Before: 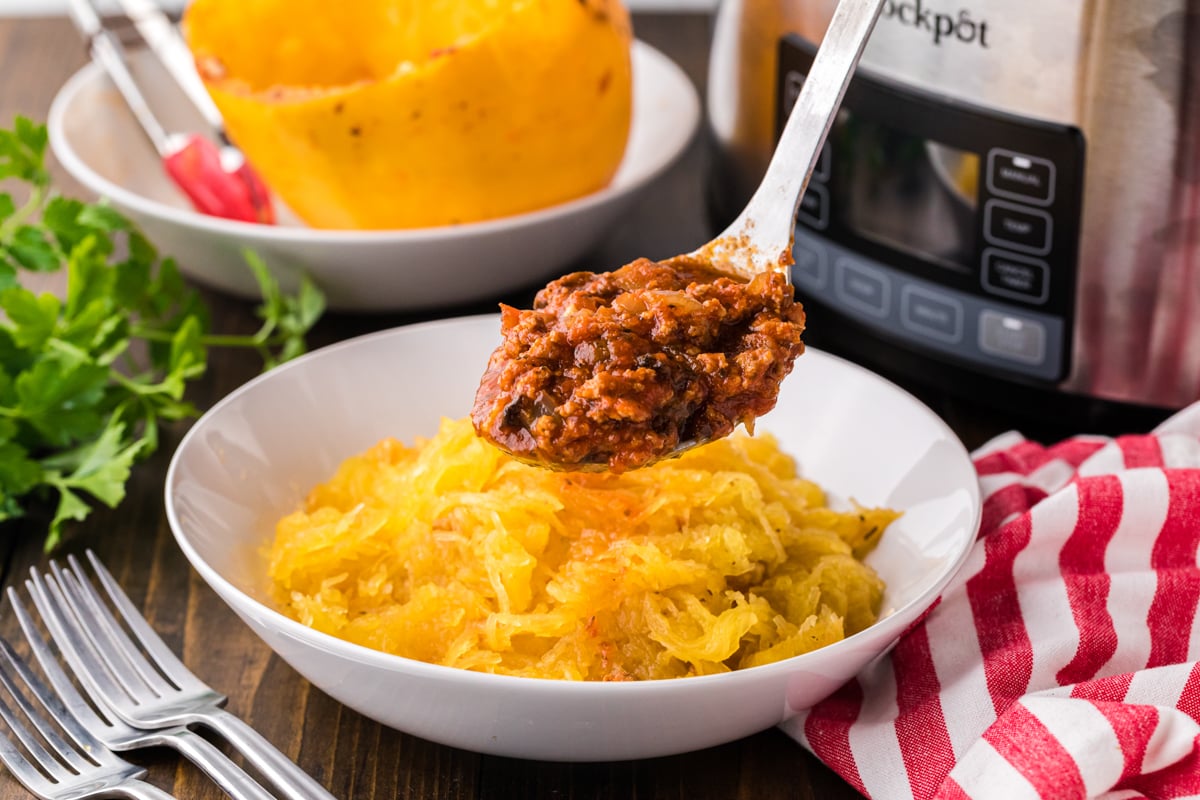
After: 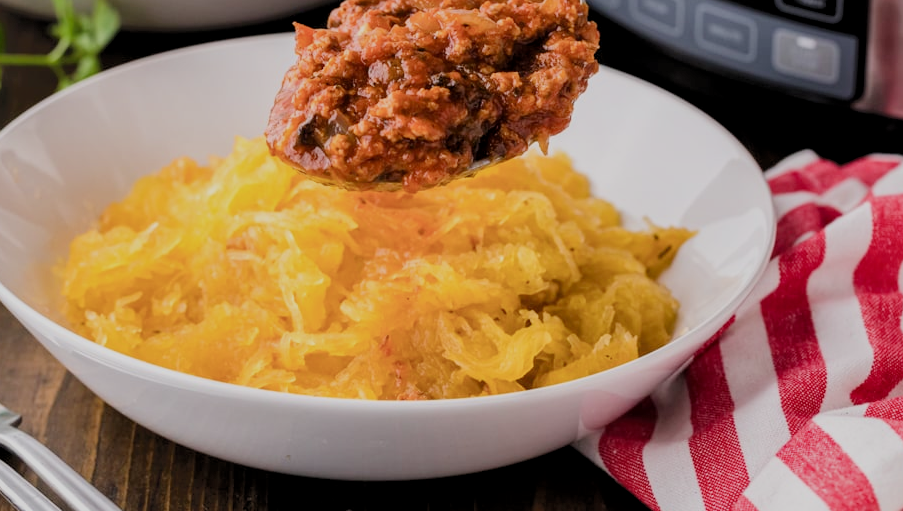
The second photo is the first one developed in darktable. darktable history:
filmic rgb: black relative exposure -8.76 EV, white relative exposure 4.98 EV, target black luminance 0%, hardness 3.79, latitude 66.25%, contrast 0.834, shadows ↔ highlights balance 19.75%, iterations of high-quality reconstruction 10
crop and rotate: left 17.25%, top 35.193%, right 7.499%, bottom 0.815%
local contrast: mode bilateral grid, contrast 19, coarseness 50, detail 120%, midtone range 0.2
shadows and highlights: shadows 61.43, white point adjustment 0.469, highlights -33.78, compress 83.81%
exposure: exposure 0.203 EV, compensate highlight preservation false
